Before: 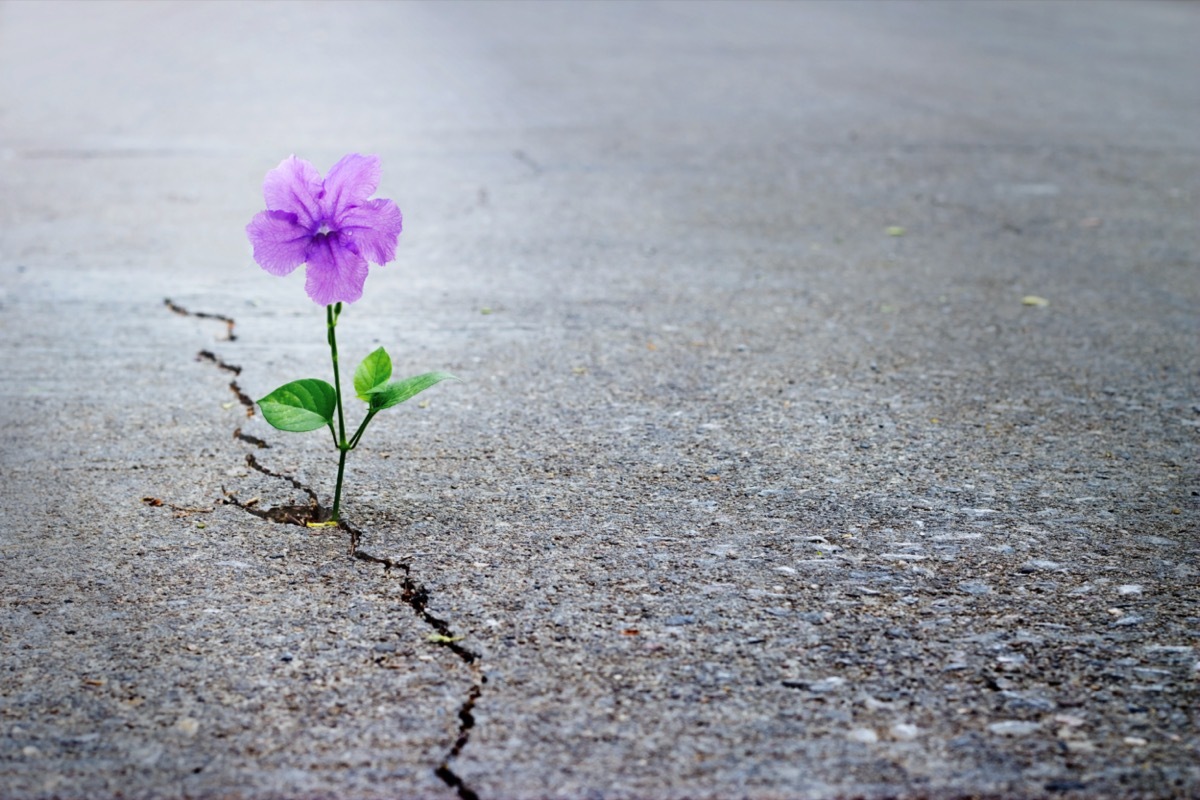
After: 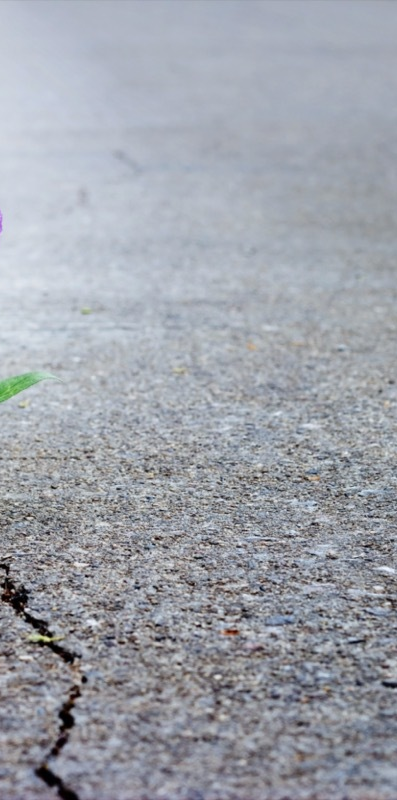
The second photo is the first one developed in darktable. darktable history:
crop: left 33.388%, right 33.515%
